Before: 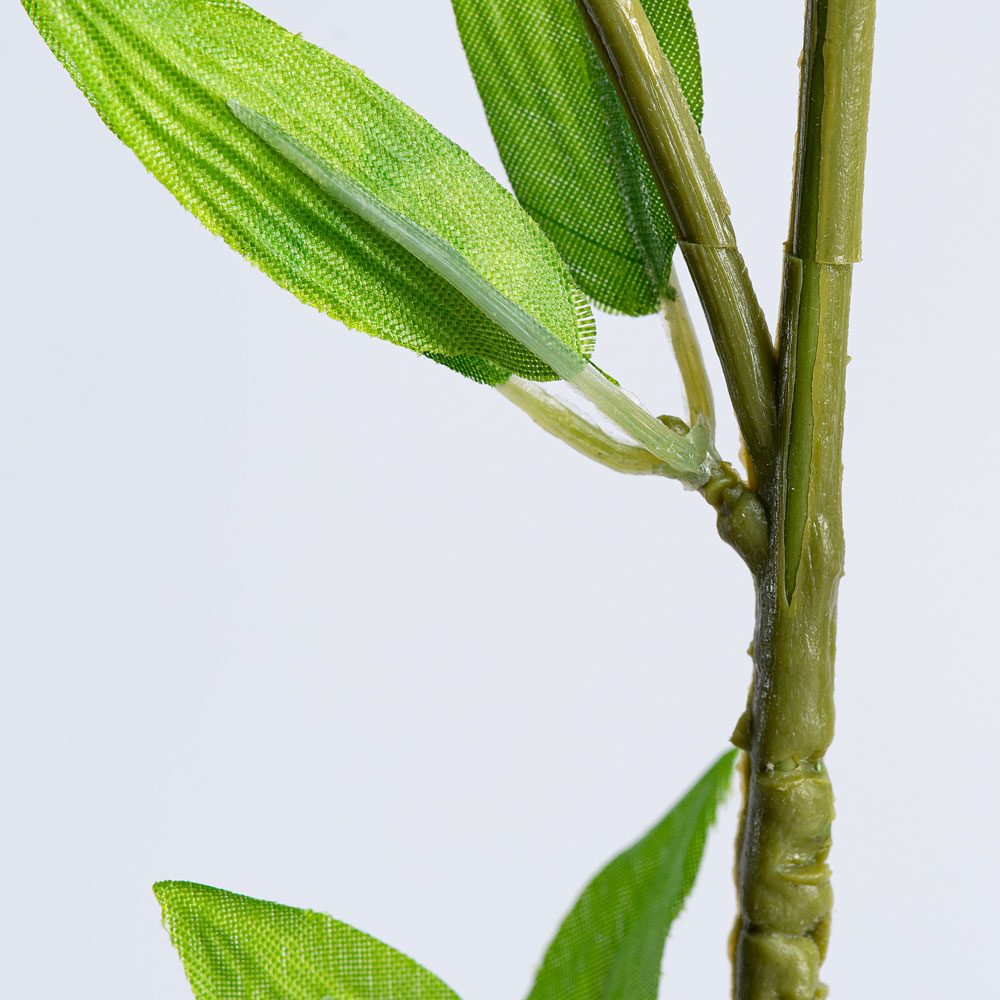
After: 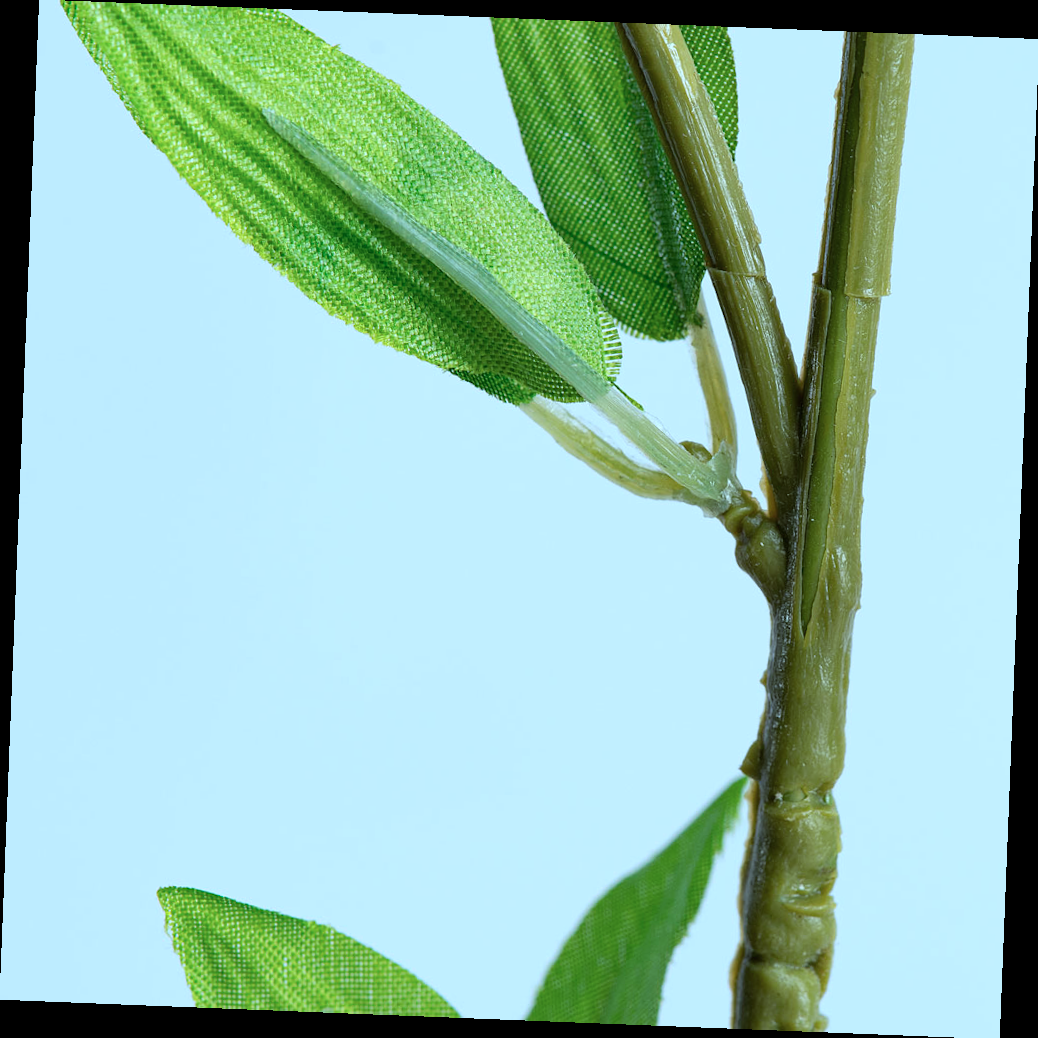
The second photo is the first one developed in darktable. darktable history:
color correction: highlights a* -11.71, highlights b* -15.58
rotate and perspective: rotation 2.27°, automatic cropping off
